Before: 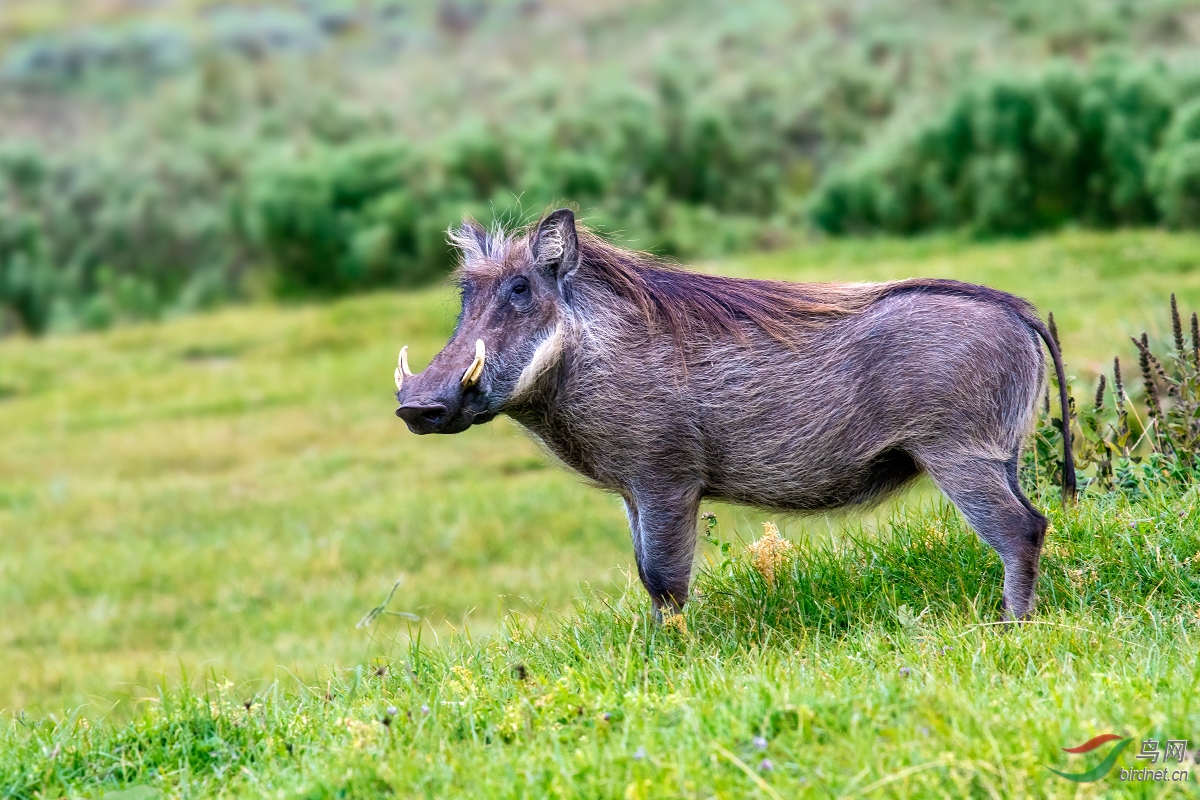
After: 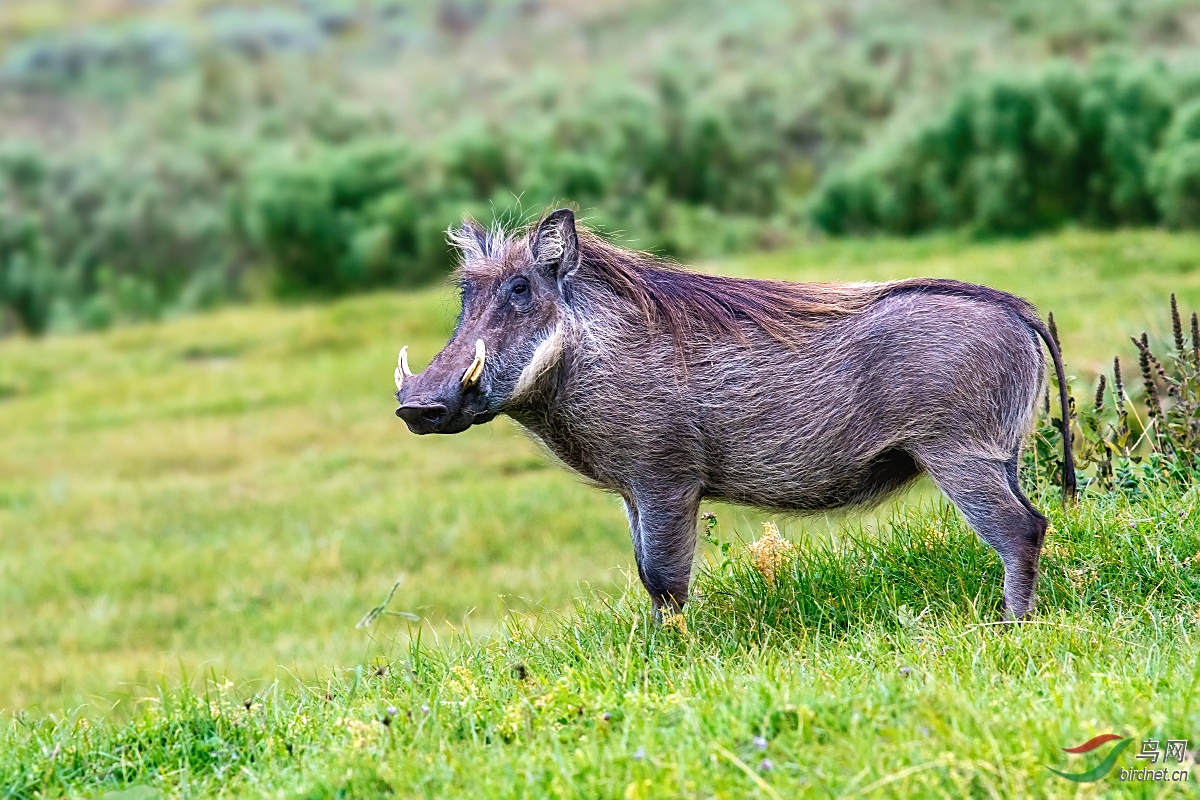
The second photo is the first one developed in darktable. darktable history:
sharpen: on, module defaults
exposure: black level correction -0.003, exposure 0.04 EV, compensate highlight preservation false
